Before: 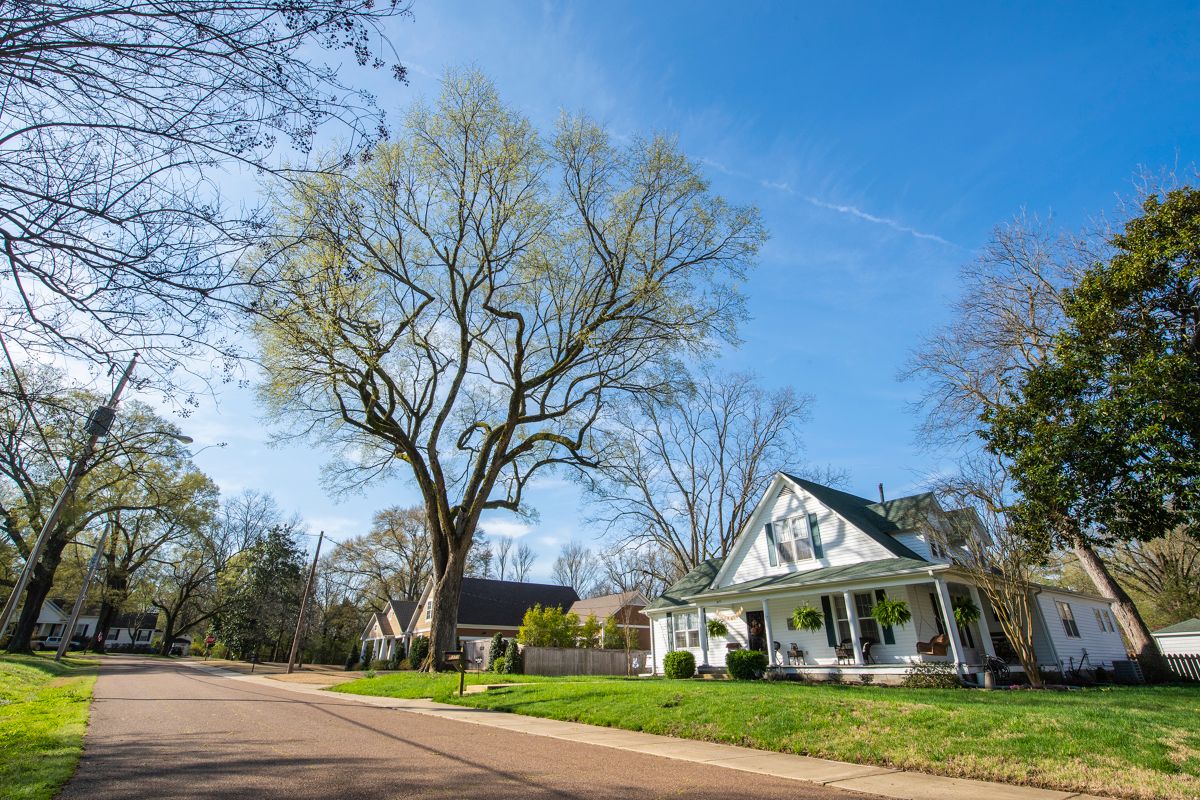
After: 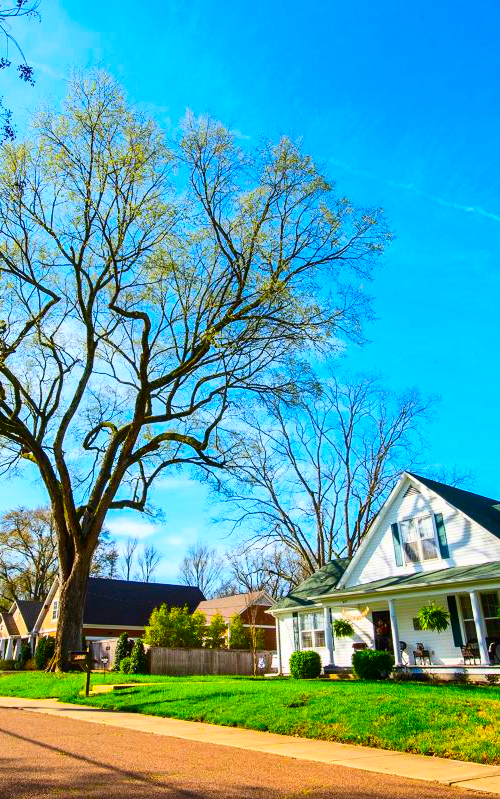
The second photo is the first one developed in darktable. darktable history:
crop: left 31.229%, right 27.105%
contrast brightness saturation: contrast 0.26, brightness 0.02, saturation 0.87
color balance: output saturation 120%
